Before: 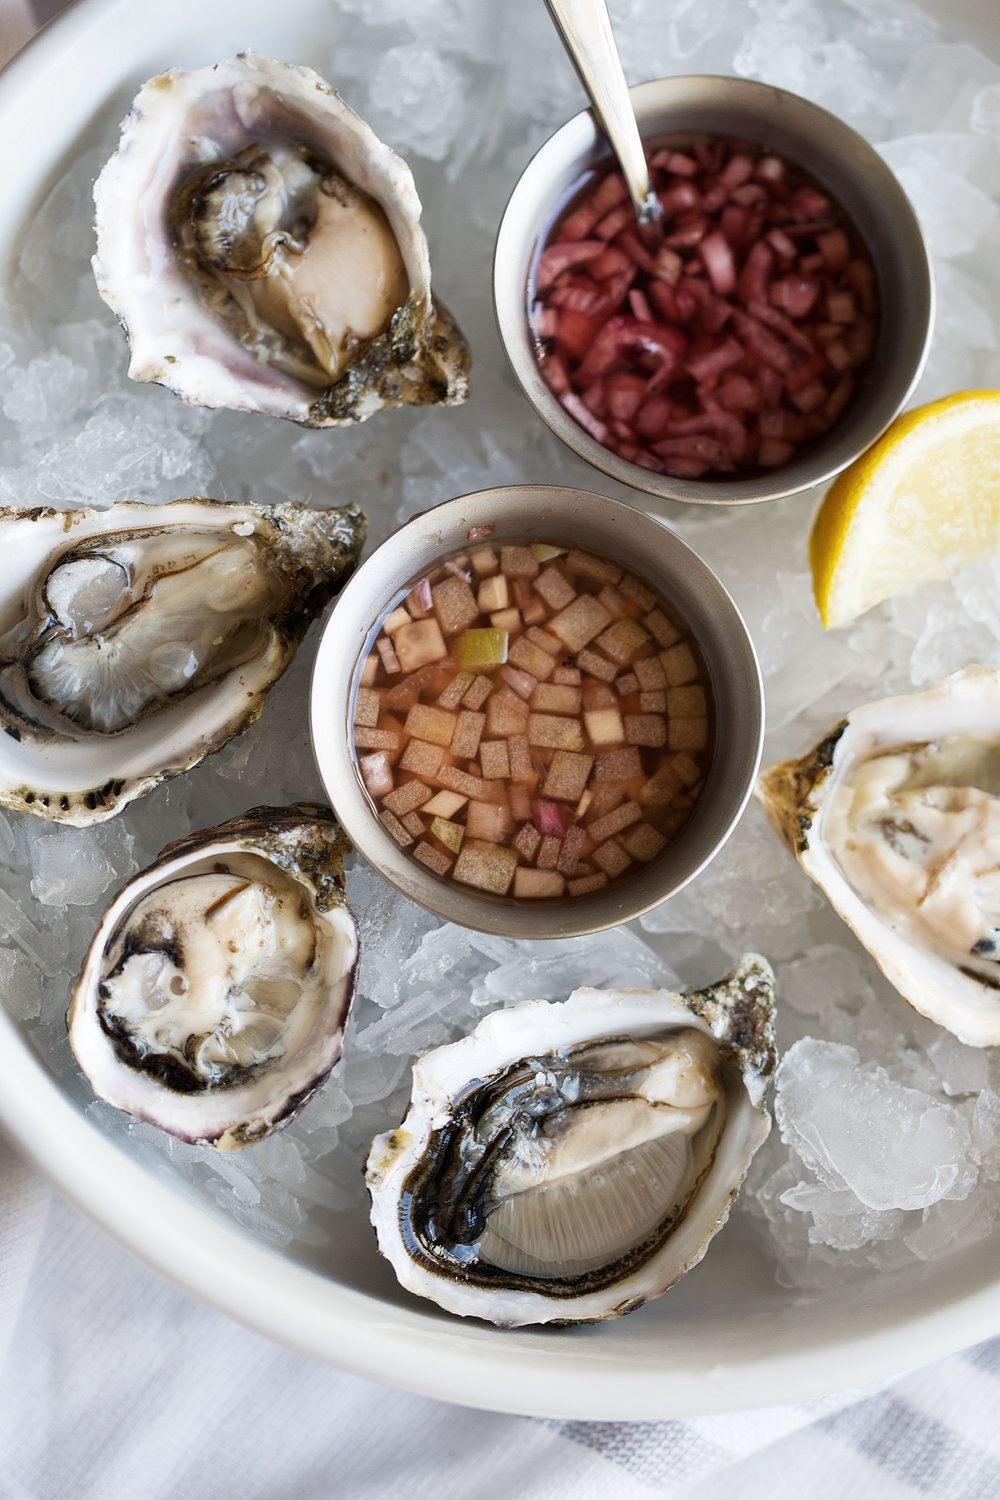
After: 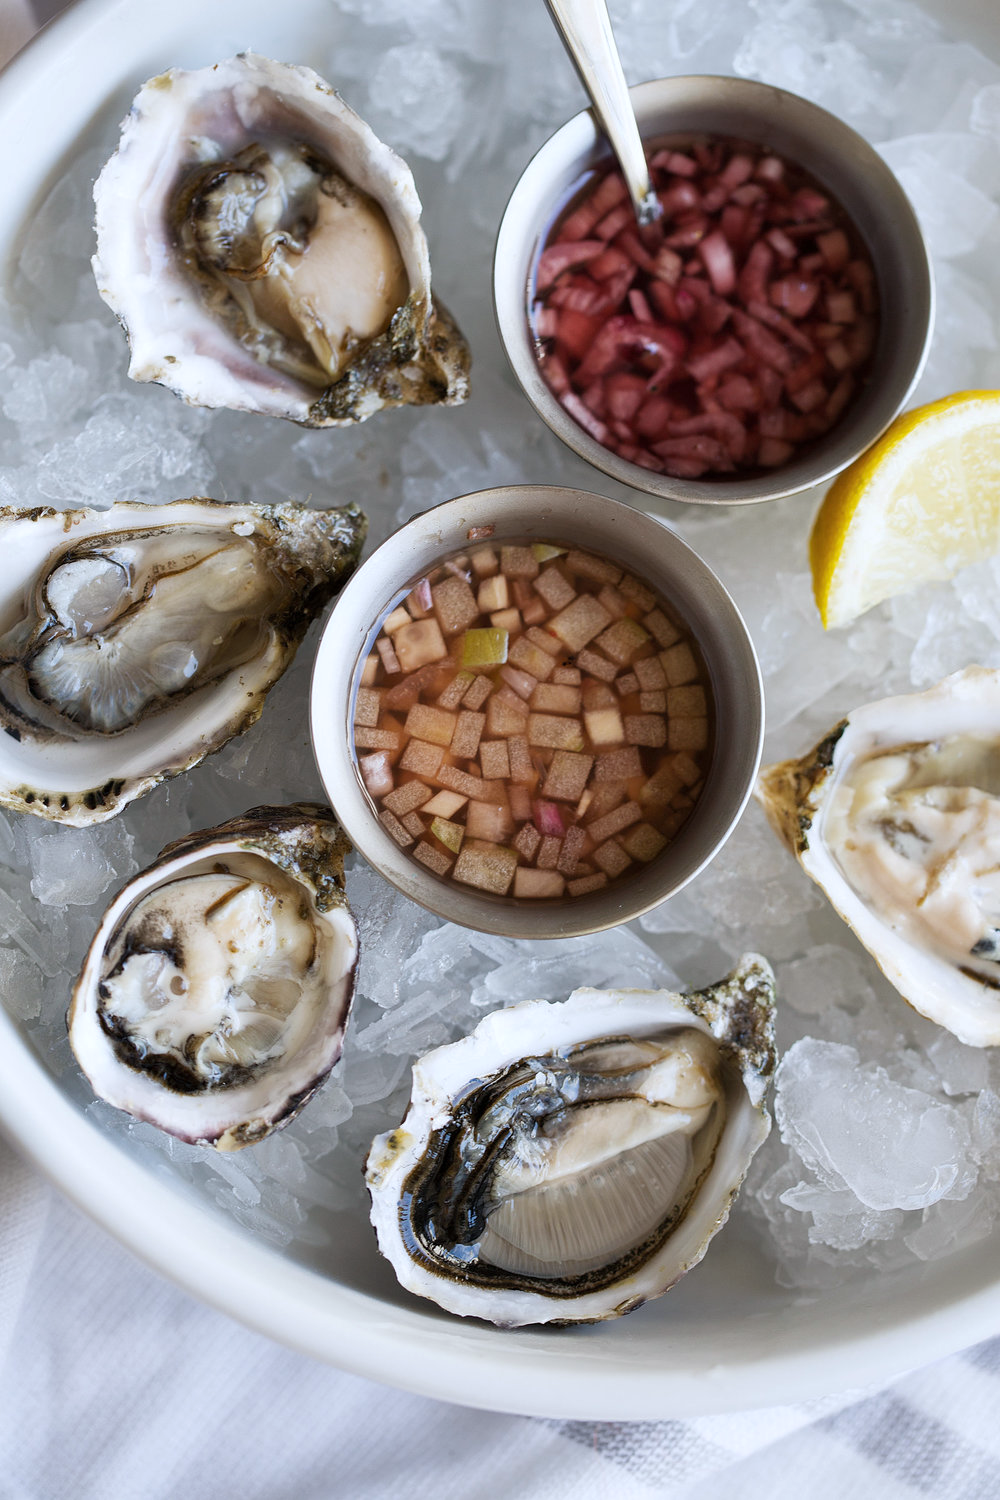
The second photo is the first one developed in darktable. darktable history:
white balance: red 0.974, blue 1.044
shadows and highlights: shadows 25, highlights -25
